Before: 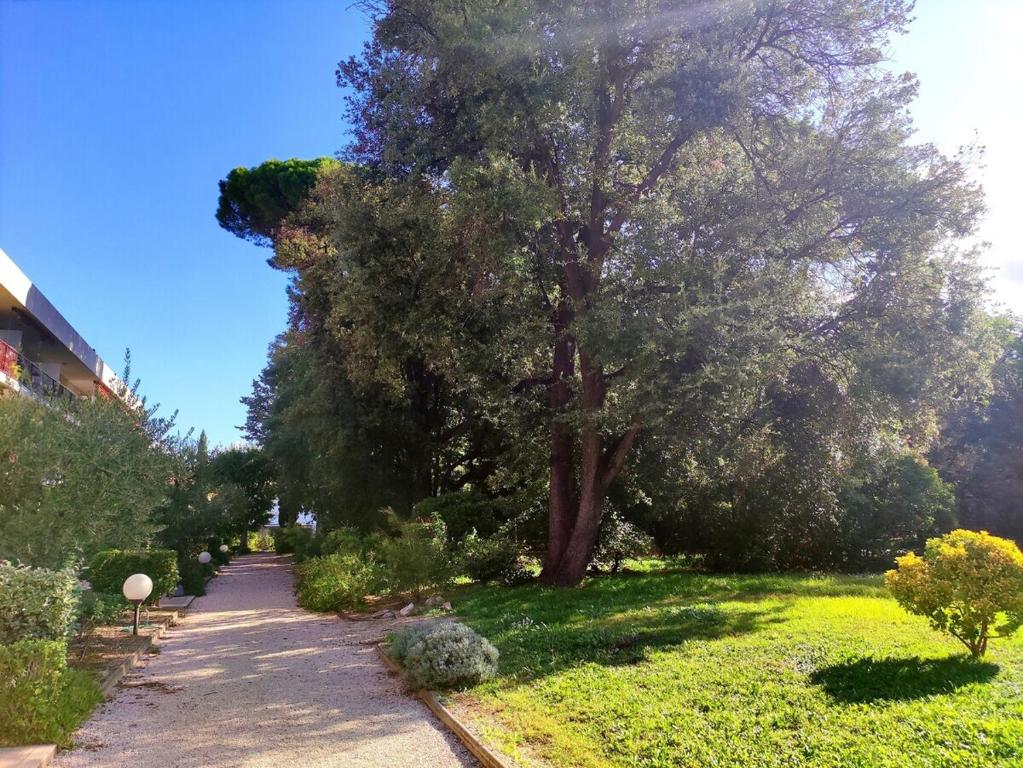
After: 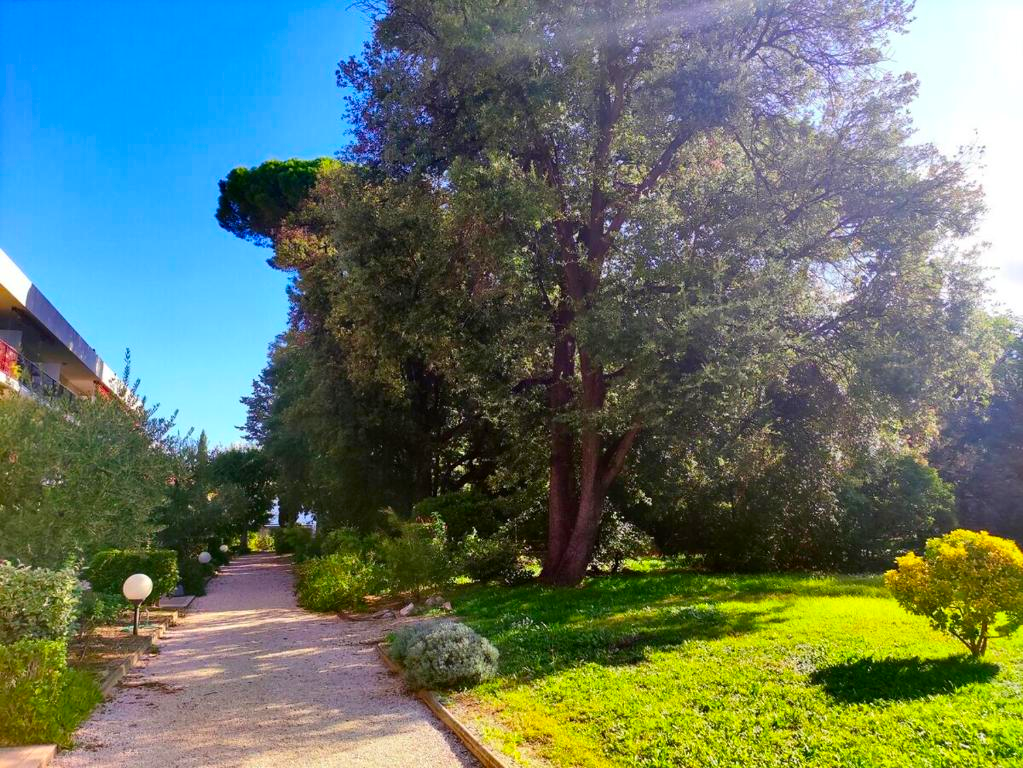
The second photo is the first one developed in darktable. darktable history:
contrast brightness saturation: contrast 0.092, saturation 0.268
color balance rgb: linear chroma grading › global chroma 0.32%, perceptual saturation grading › global saturation 11.113%
